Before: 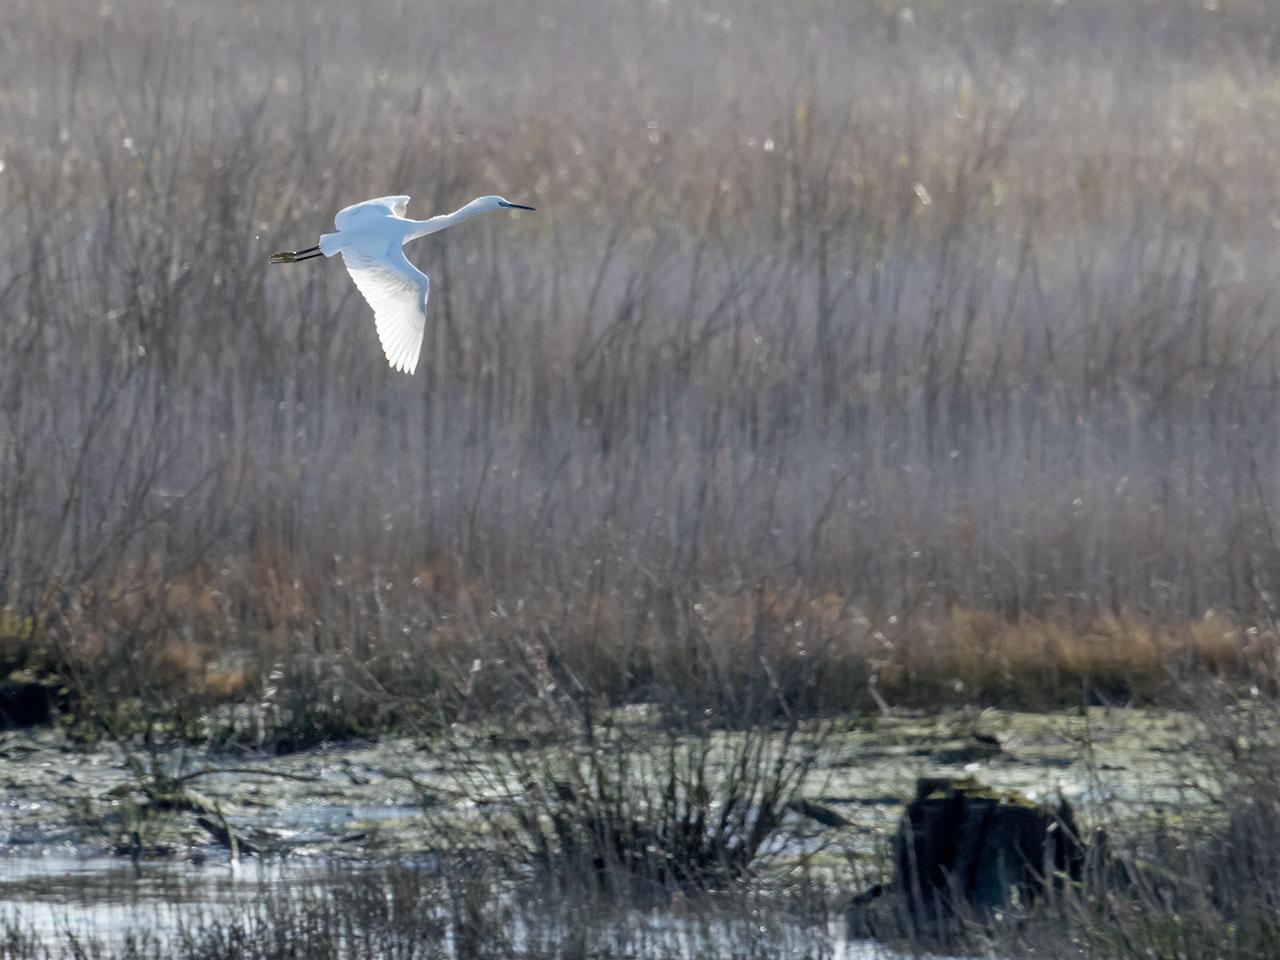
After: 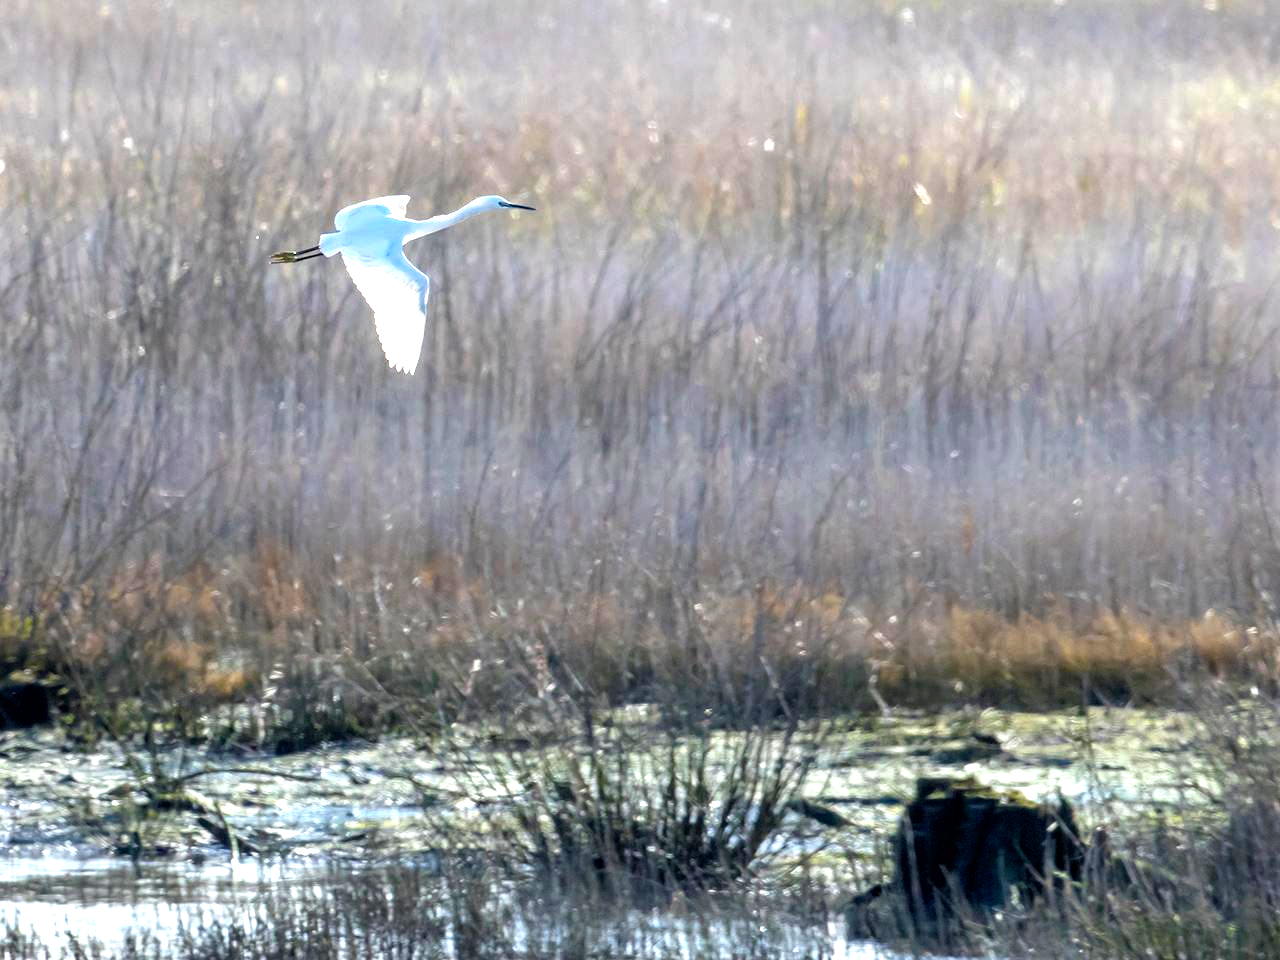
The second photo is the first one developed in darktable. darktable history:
color balance rgb: perceptual saturation grading › global saturation 25.518%, global vibrance 9.845%, contrast 14.548%, saturation formula JzAzBz (2021)
exposure: black level correction 0, exposure 0.891 EV, compensate highlight preservation false
